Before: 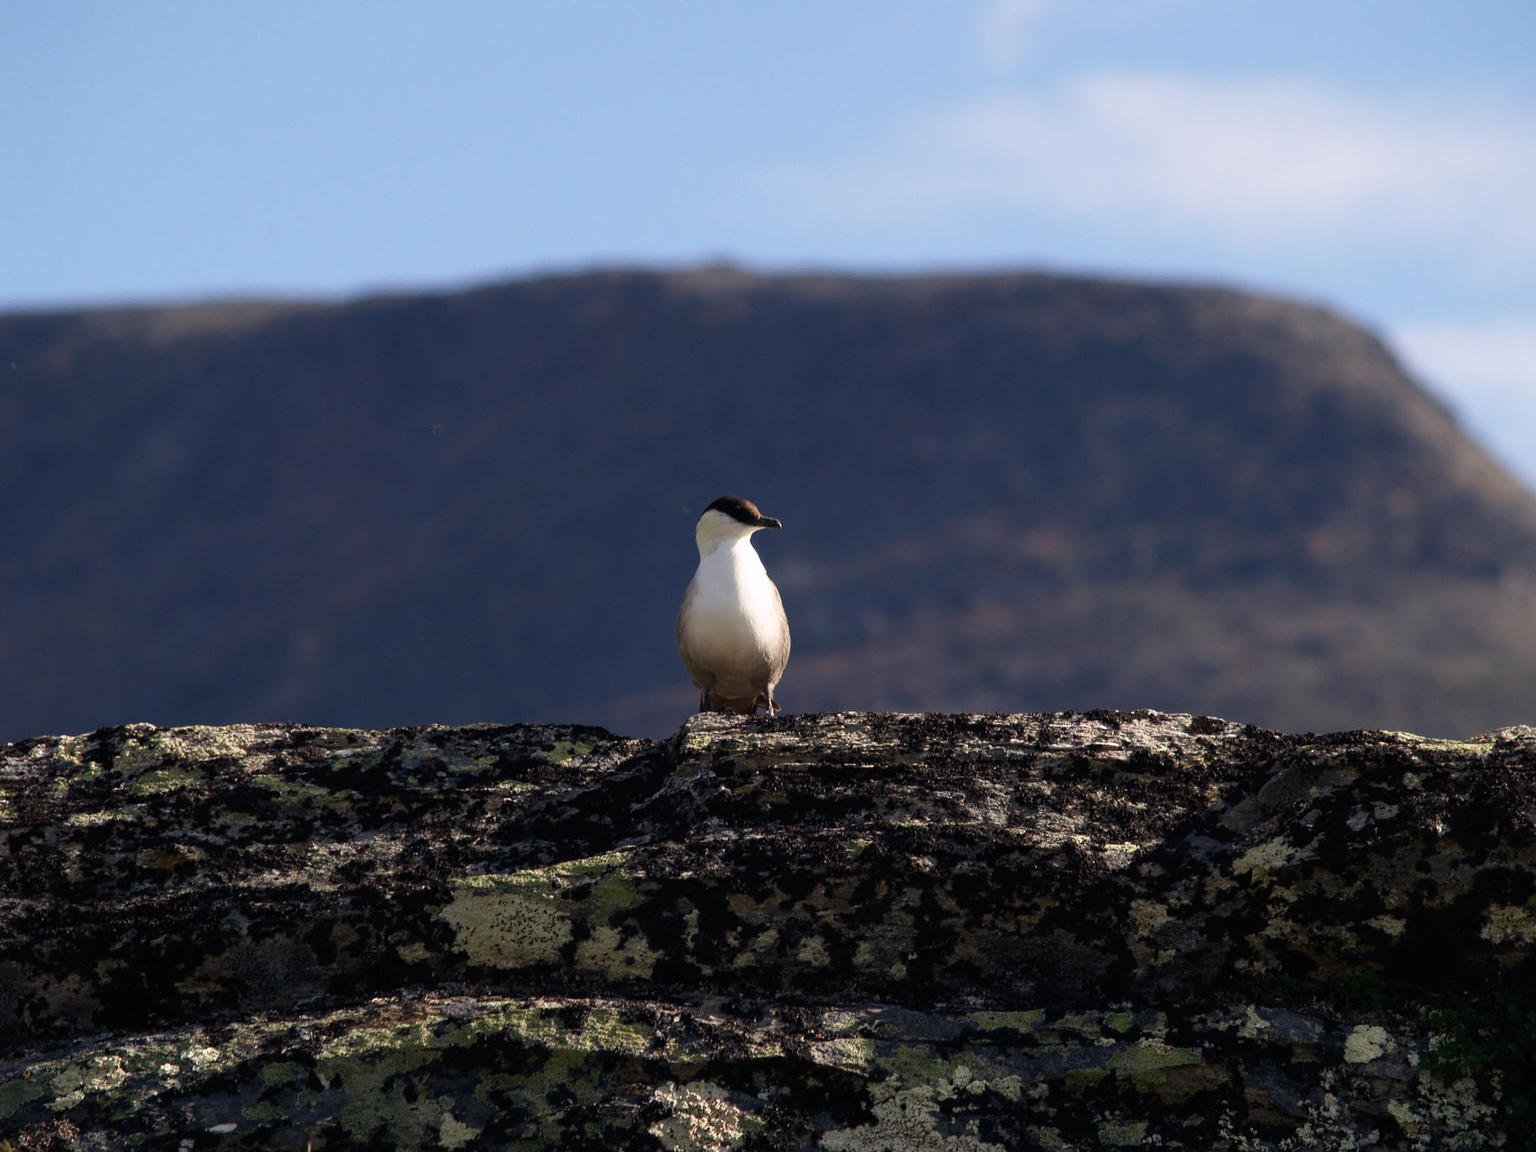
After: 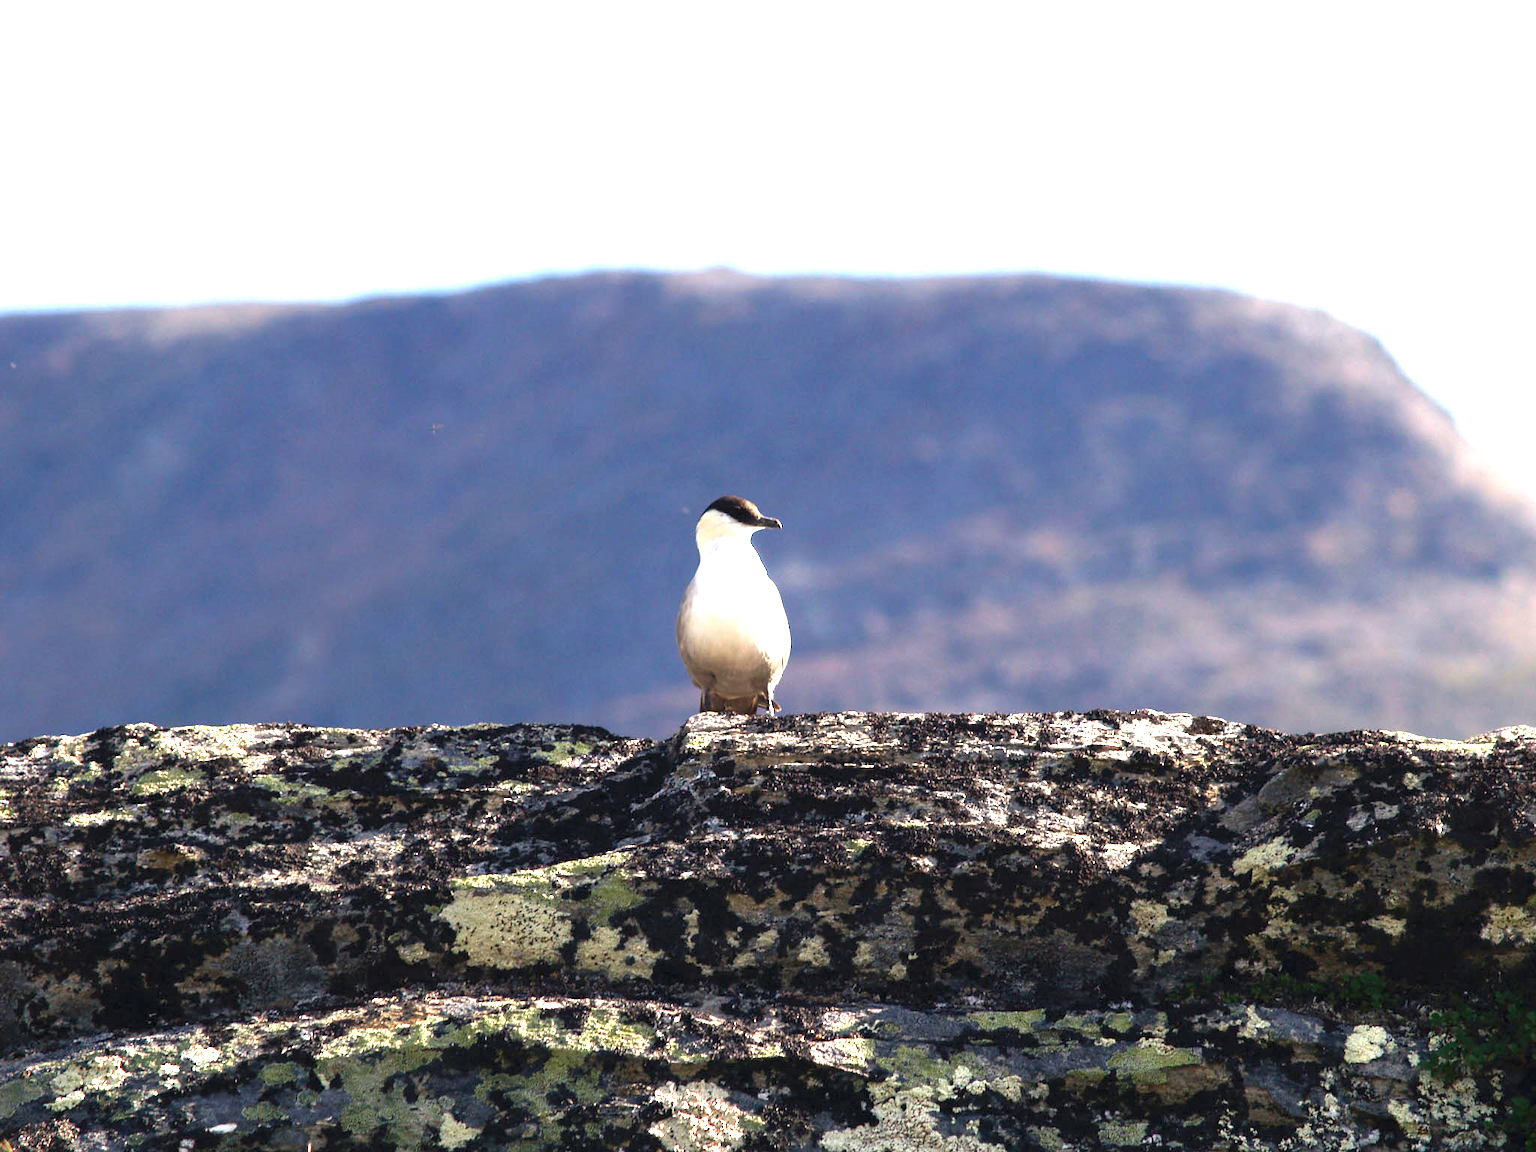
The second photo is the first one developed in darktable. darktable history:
exposure: black level correction 0, exposure 1.281 EV, compensate exposure bias true, compensate highlight preservation false
tone equalizer: on, module defaults
